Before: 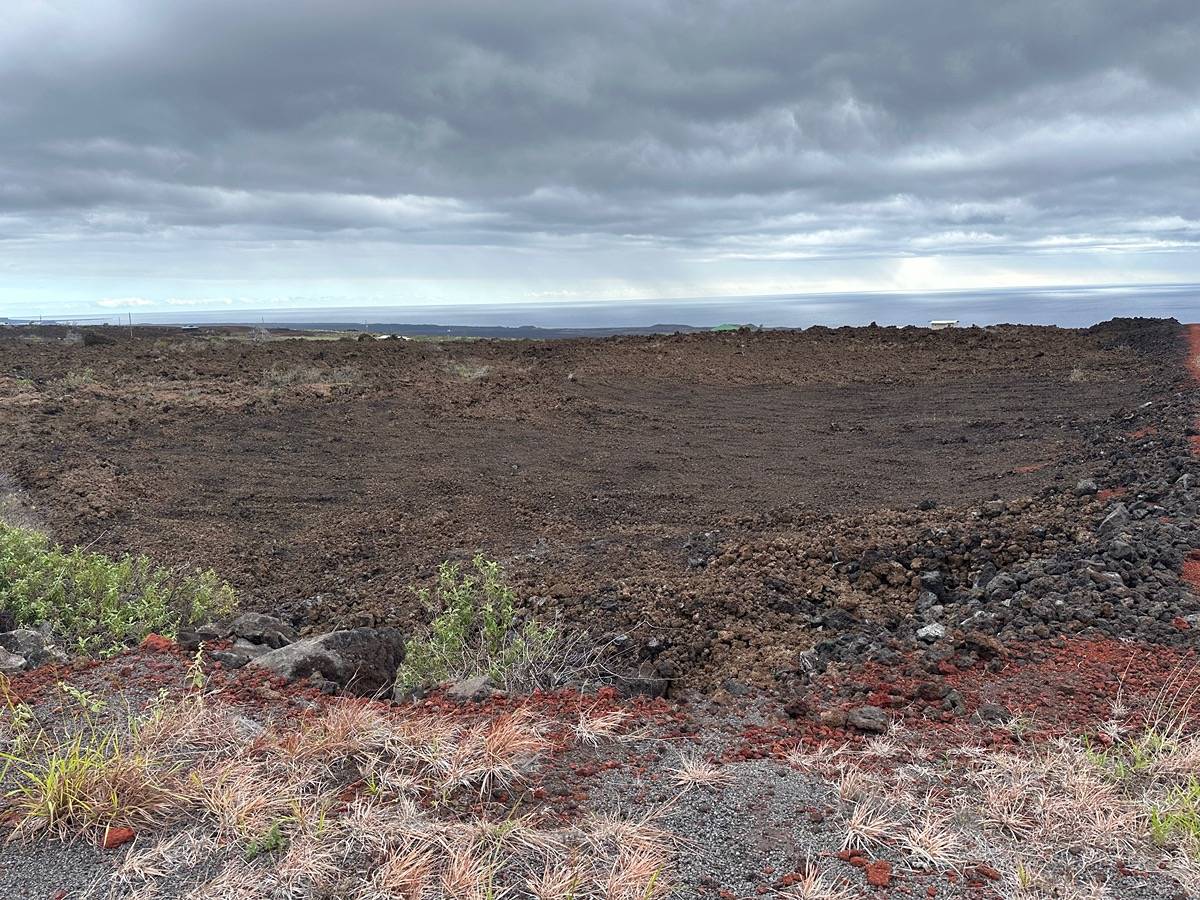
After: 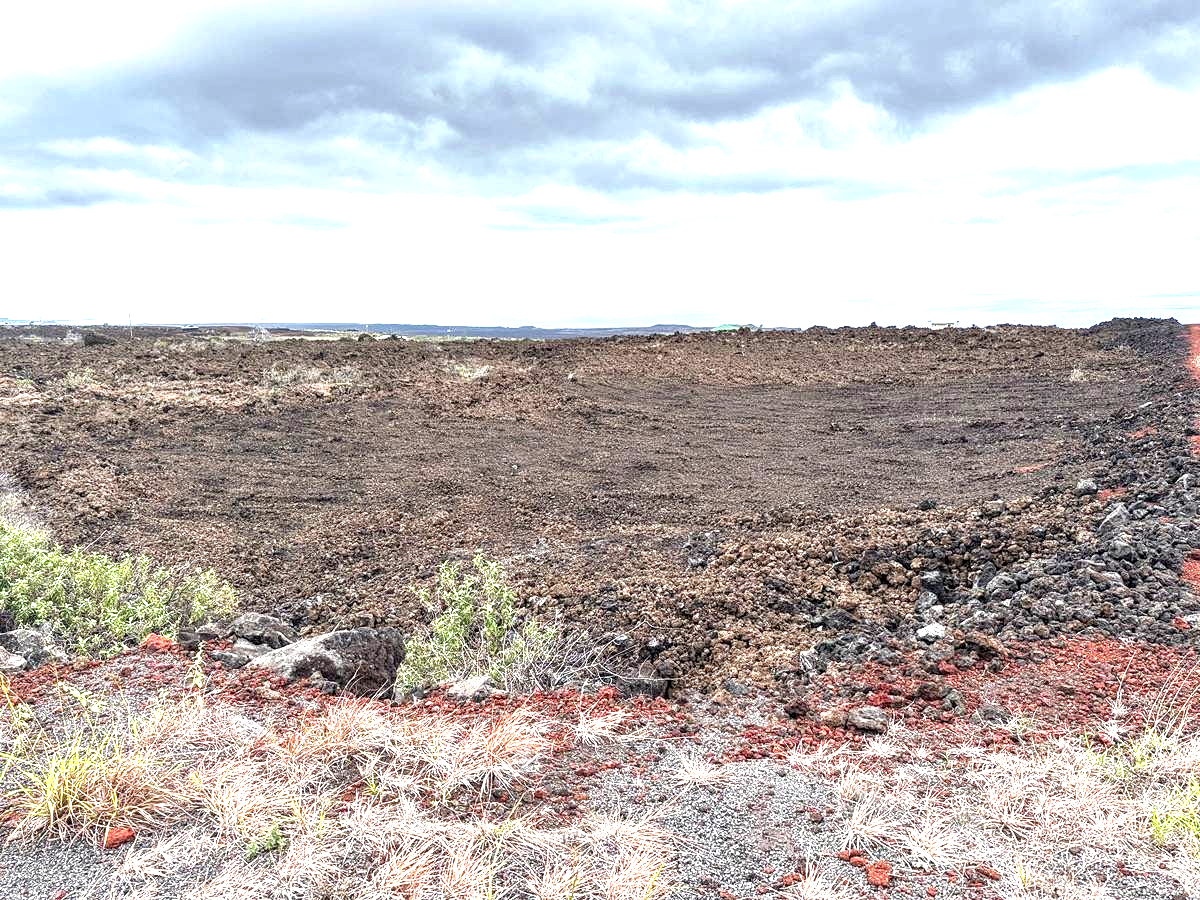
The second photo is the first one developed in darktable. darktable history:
local contrast: detail 160%
exposure: black level correction 0, exposure 1.45 EV, compensate exposure bias true, compensate highlight preservation false
